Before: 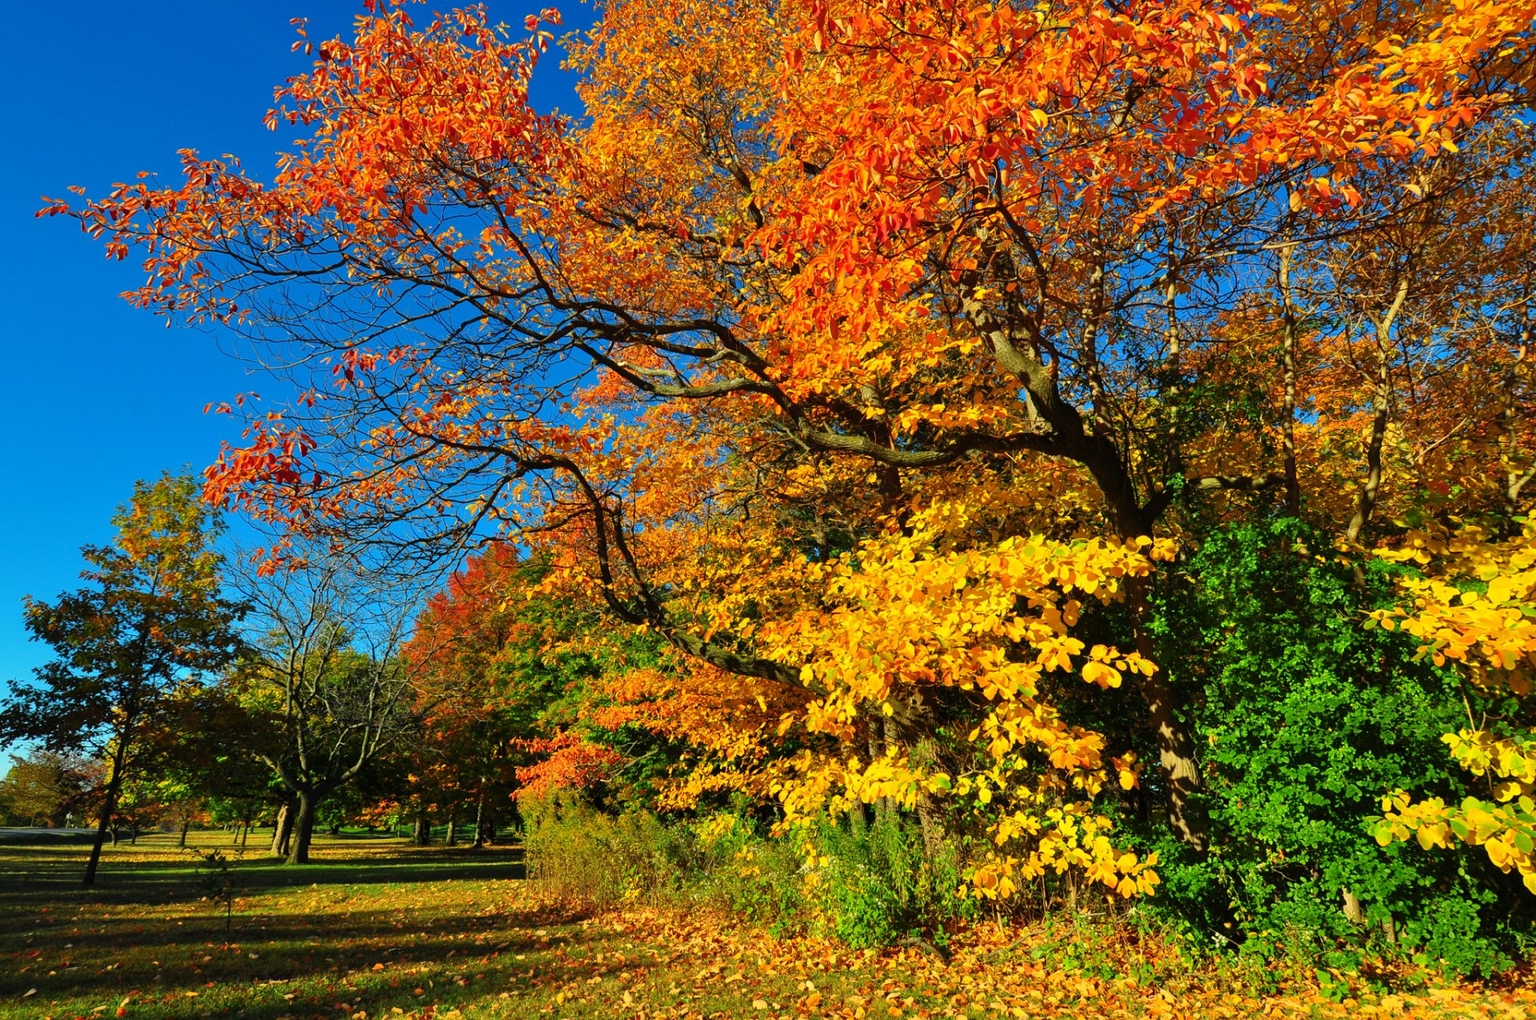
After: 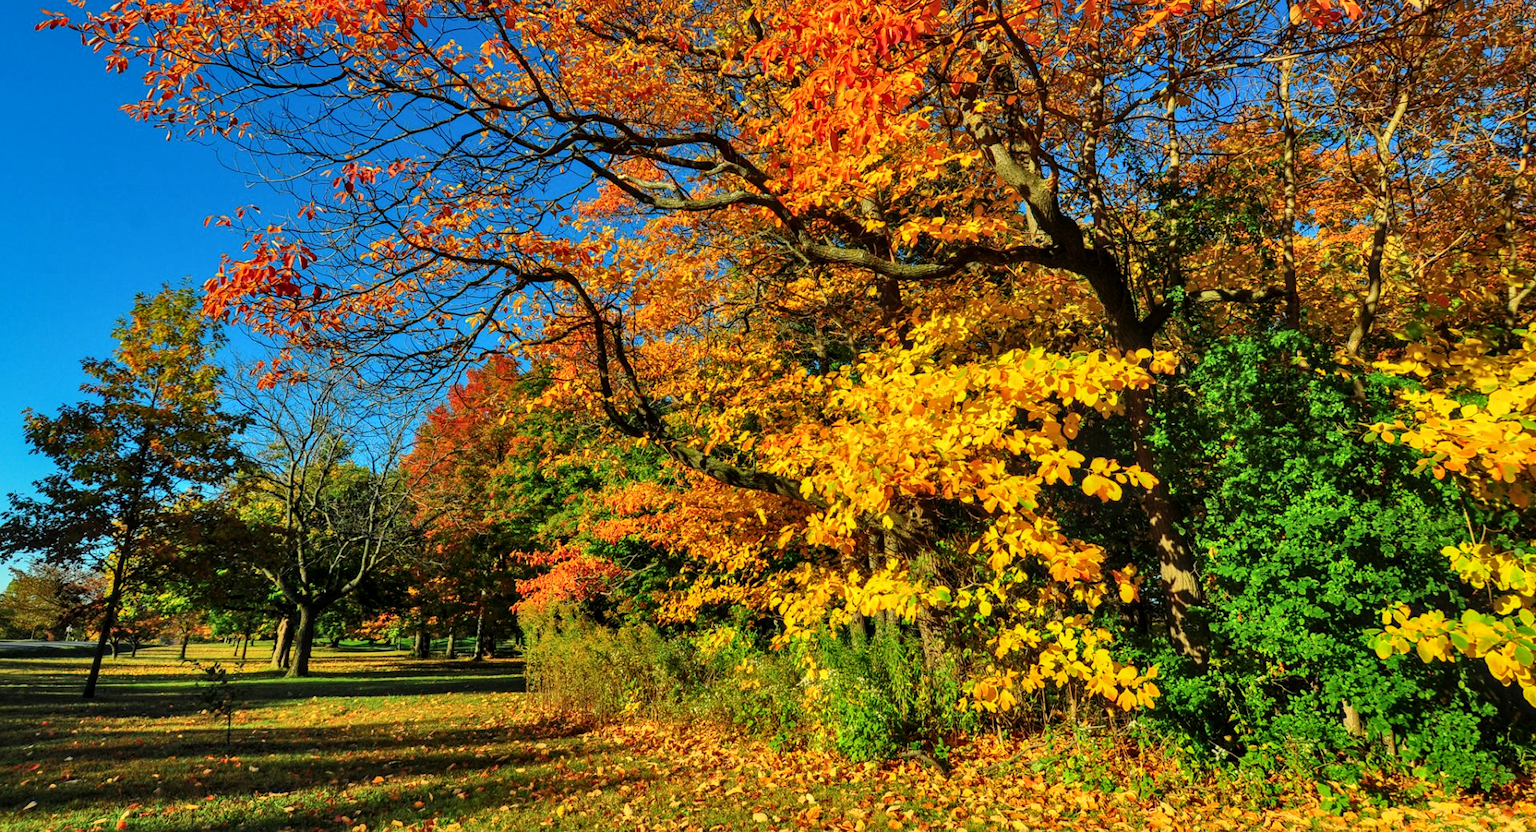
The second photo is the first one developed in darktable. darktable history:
crop and rotate: top 18.368%
shadows and highlights: shadows 53.18, soften with gaussian
local contrast: on, module defaults
